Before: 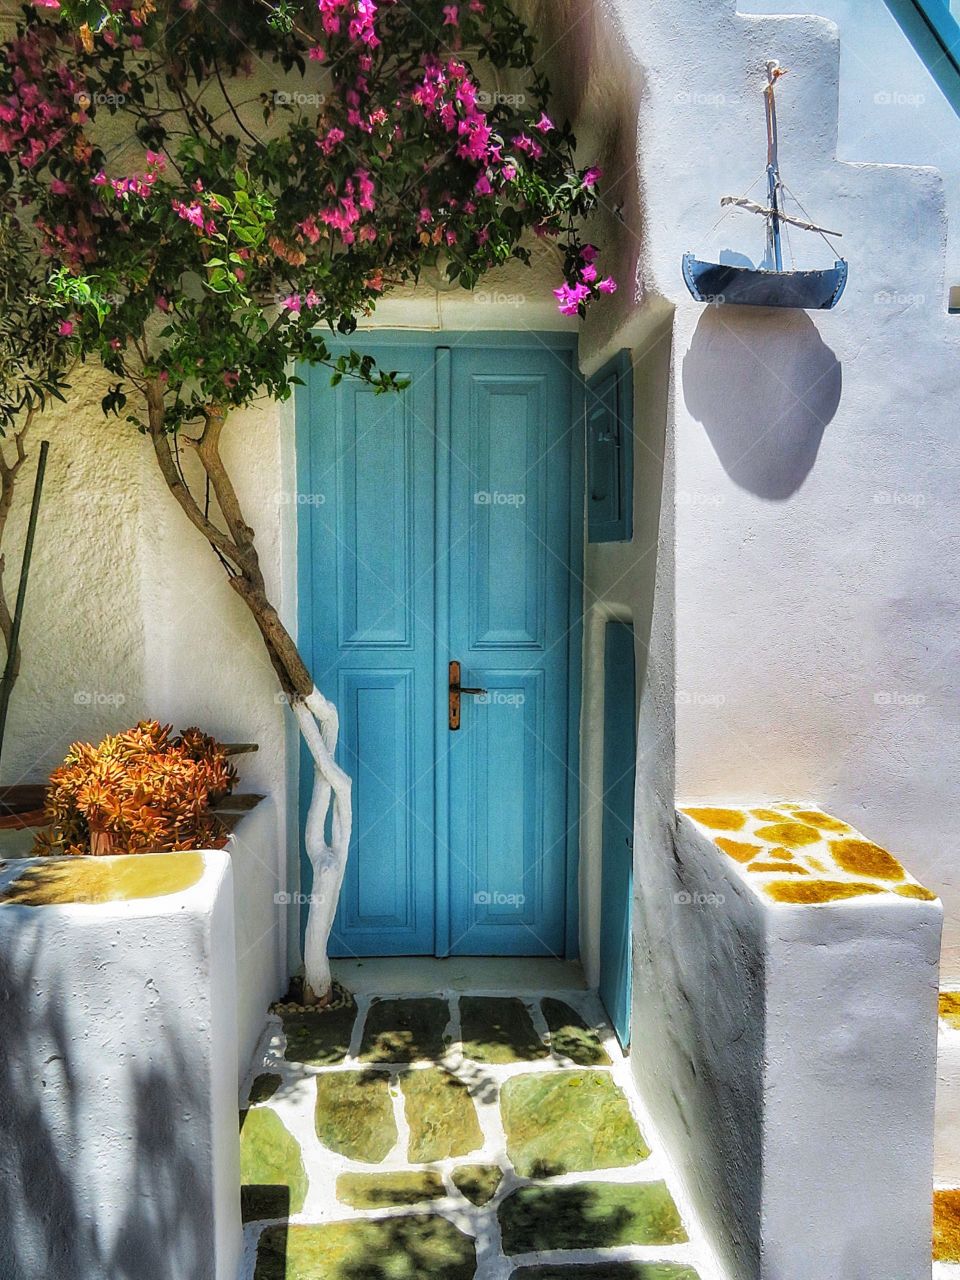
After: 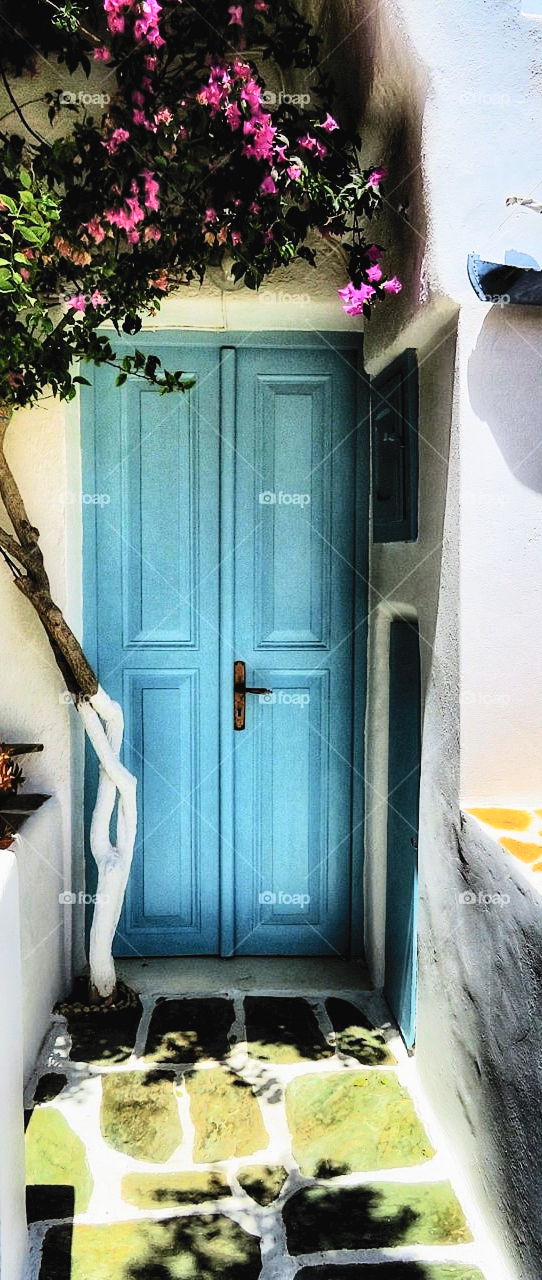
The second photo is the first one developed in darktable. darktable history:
crop and rotate: left 22.399%, right 21.128%
filmic rgb: black relative exposure -3.72 EV, white relative exposure 2.78 EV, dynamic range scaling -5.15%, hardness 3.04
tone curve: curves: ch0 [(0, 0) (0.003, 0.045) (0.011, 0.054) (0.025, 0.069) (0.044, 0.083) (0.069, 0.101) (0.1, 0.119) (0.136, 0.146) (0.177, 0.177) (0.224, 0.221) (0.277, 0.277) (0.335, 0.362) (0.399, 0.452) (0.468, 0.571) (0.543, 0.666) (0.623, 0.758) (0.709, 0.853) (0.801, 0.896) (0.898, 0.945) (1, 1)], color space Lab, independent channels, preserve colors none
